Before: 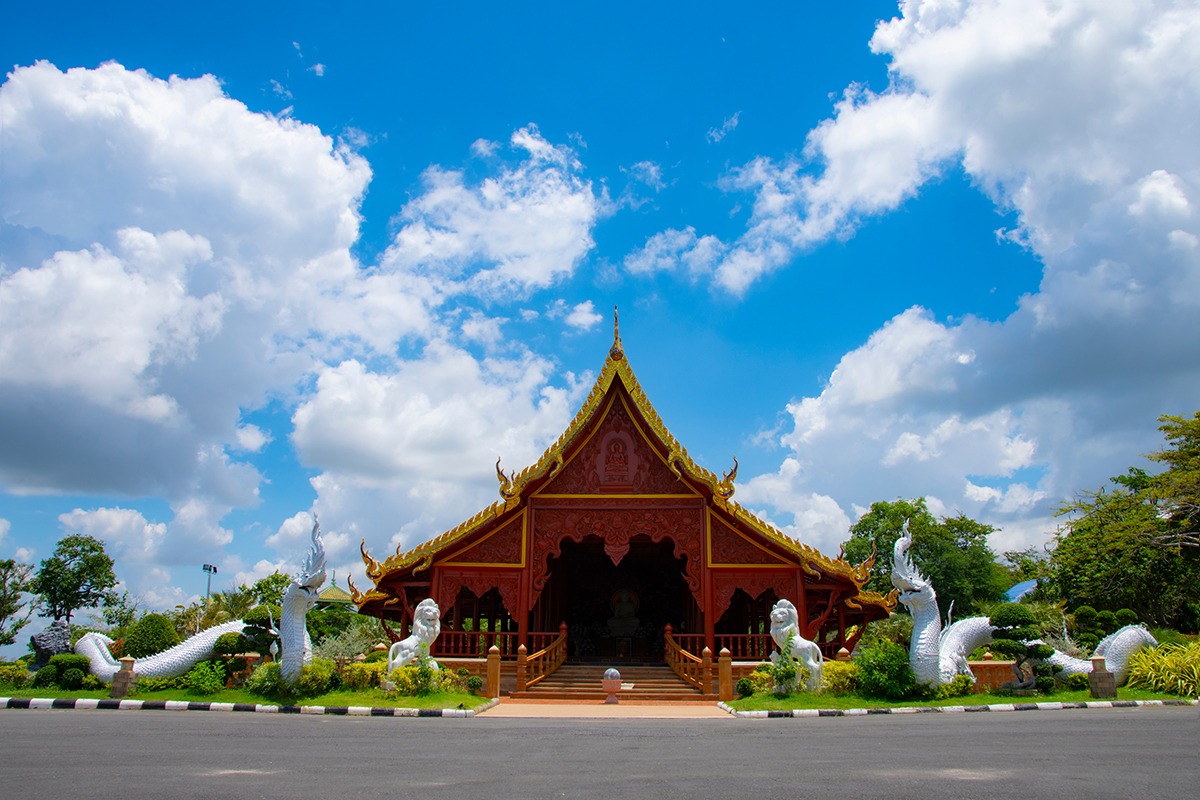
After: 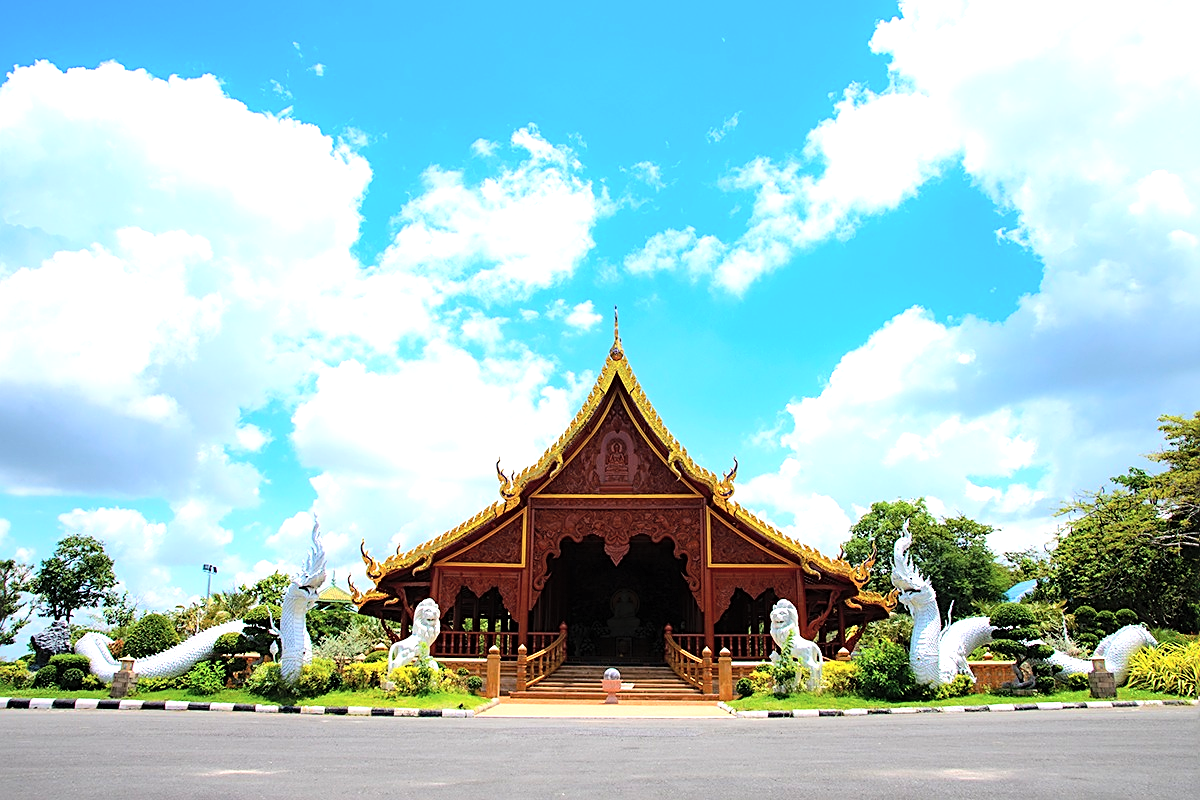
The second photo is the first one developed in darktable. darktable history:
tone equalizer: -8 EV -1.05 EV, -7 EV -0.981 EV, -6 EV -0.832 EV, -5 EV -0.554 EV, -3 EV 0.601 EV, -2 EV 0.892 EV, -1 EV 0.987 EV, +0 EV 1.08 EV, mask exposure compensation -0.5 EV
sharpen: on, module defaults
contrast brightness saturation: contrast 0.136, brightness 0.213
